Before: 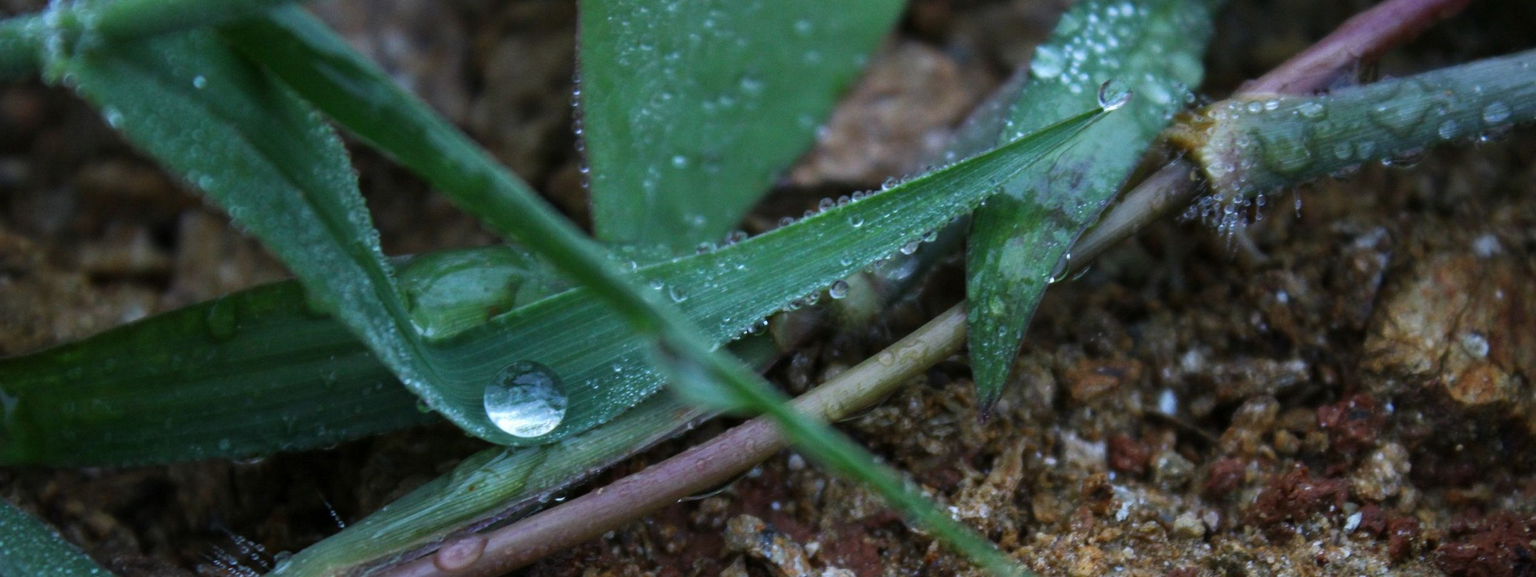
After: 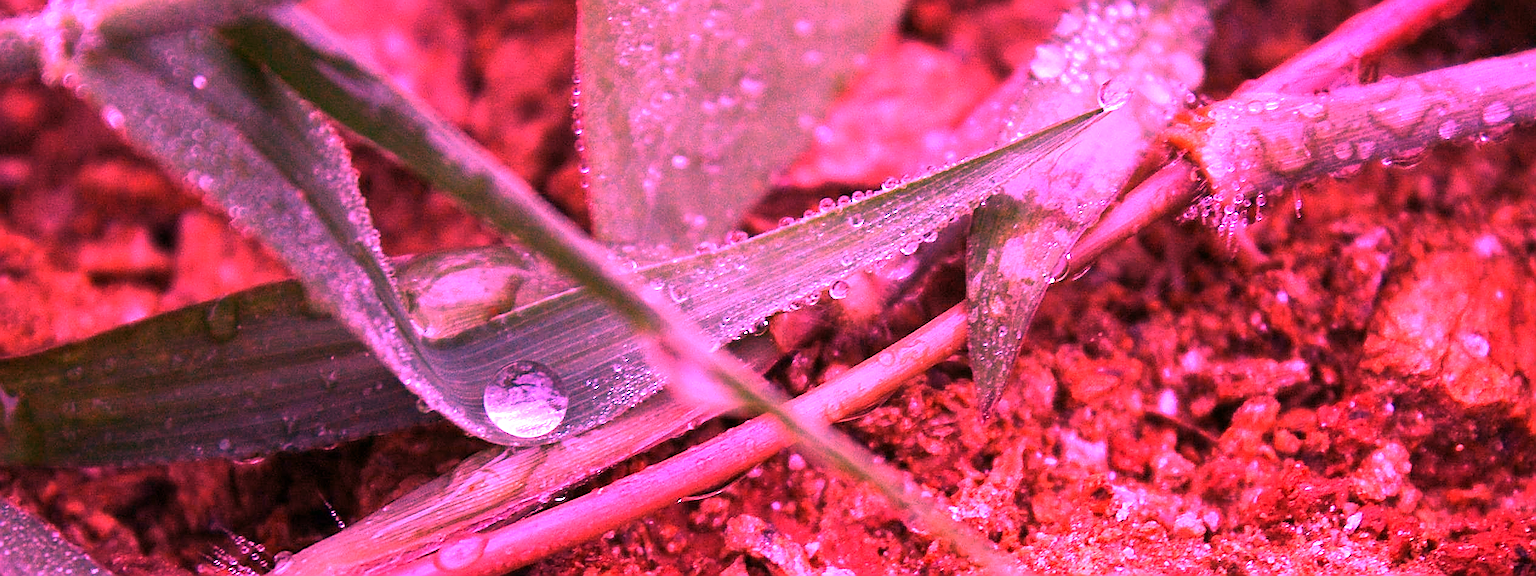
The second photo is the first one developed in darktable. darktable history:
white balance: red 4.26, blue 1.802
sharpen: radius 1.4, amount 1.25, threshold 0.7
